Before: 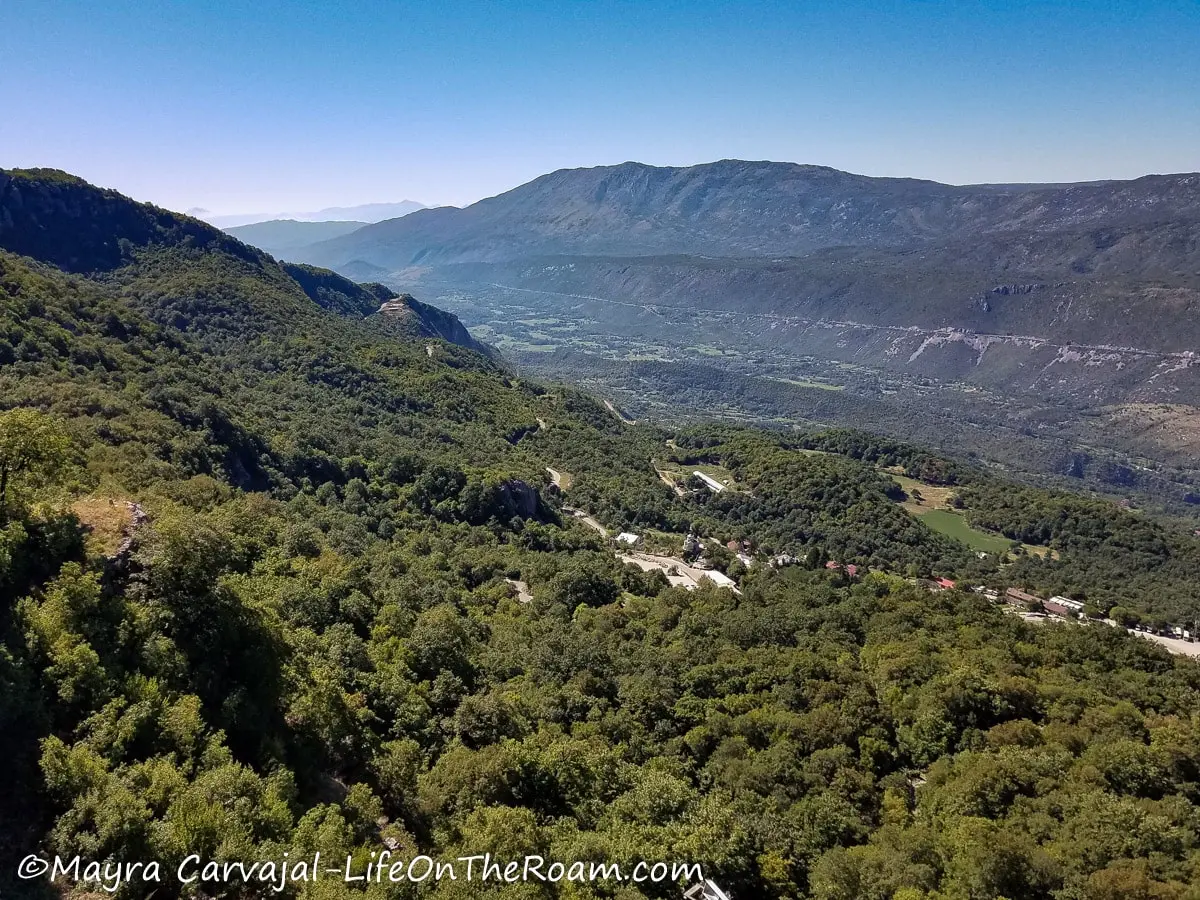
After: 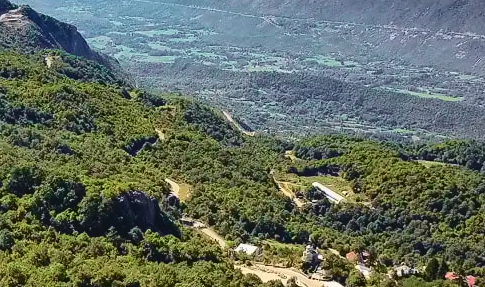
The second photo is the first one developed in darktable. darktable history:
shadows and highlights: shadows 52.34, highlights -28.23, soften with gaussian
tone curve: curves: ch0 [(0, 0.023) (0.132, 0.075) (0.251, 0.186) (0.441, 0.476) (0.662, 0.757) (0.849, 0.927) (1, 0.99)]; ch1 [(0, 0) (0.447, 0.411) (0.483, 0.469) (0.498, 0.496) (0.518, 0.514) (0.561, 0.59) (0.606, 0.659) (0.657, 0.725) (0.869, 0.916) (1, 1)]; ch2 [(0, 0) (0.307, 0.315) (0.425, 0.438) (0.483, 0.477) (0.503, 0.503) (0.526, 0.553) (0.552, 0.601) (0.615, 0.669) (0.703, 0.797) (0.985, 0.966)], color space Lab, independent channels
crop: left 31.751%, top 32.172%, right 27.8%, bottom 35.83%
contrast brightness saturation: contrast -0.1, brightness 0.05, saturation 0.08
